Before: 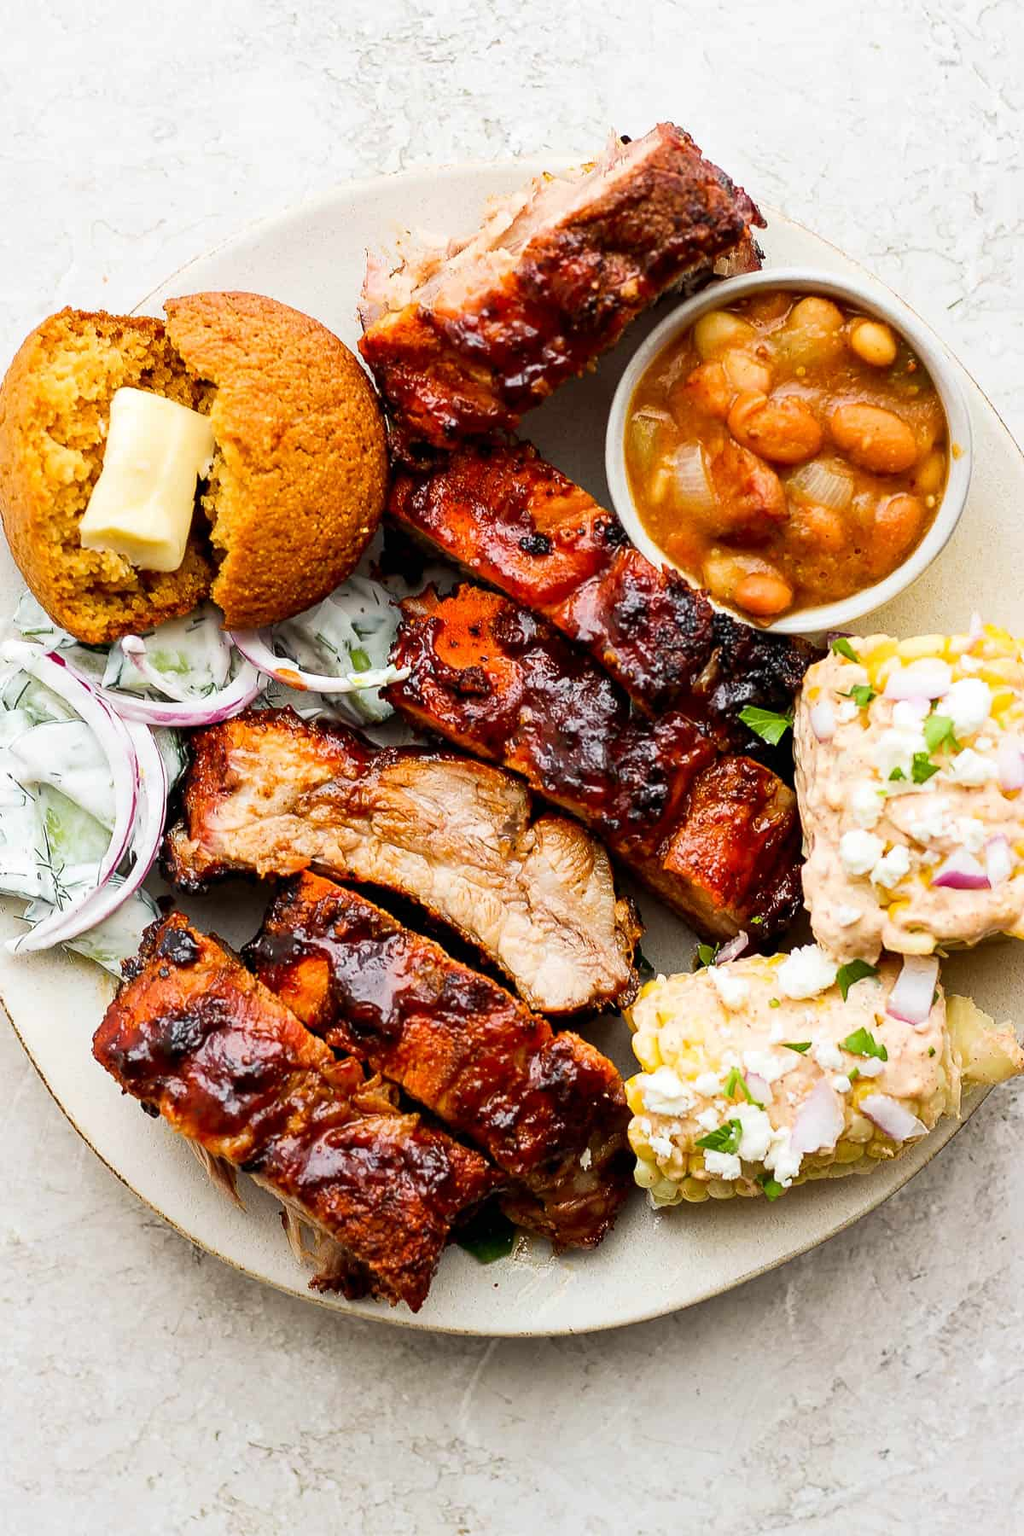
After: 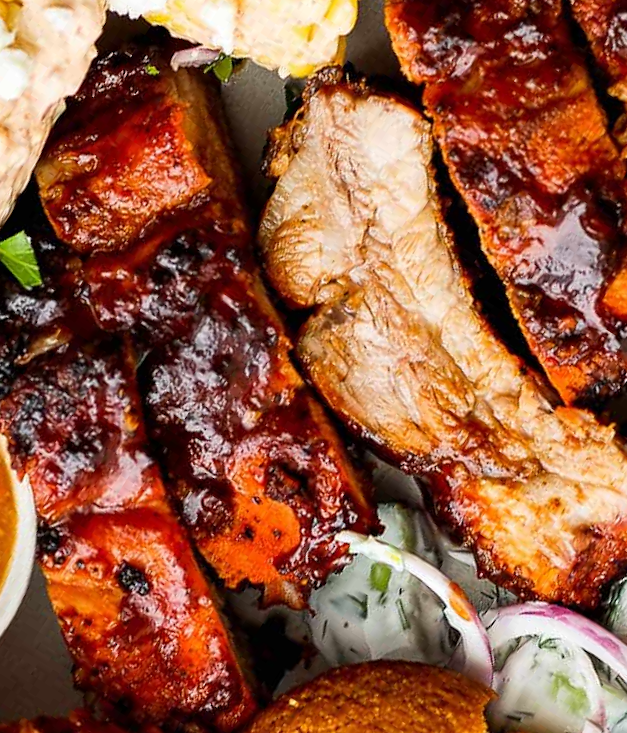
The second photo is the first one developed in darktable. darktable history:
crop and rotate: angle 147.43°, left 9.111%, top 15.686%, right 4.559%, bottom 17.053%
